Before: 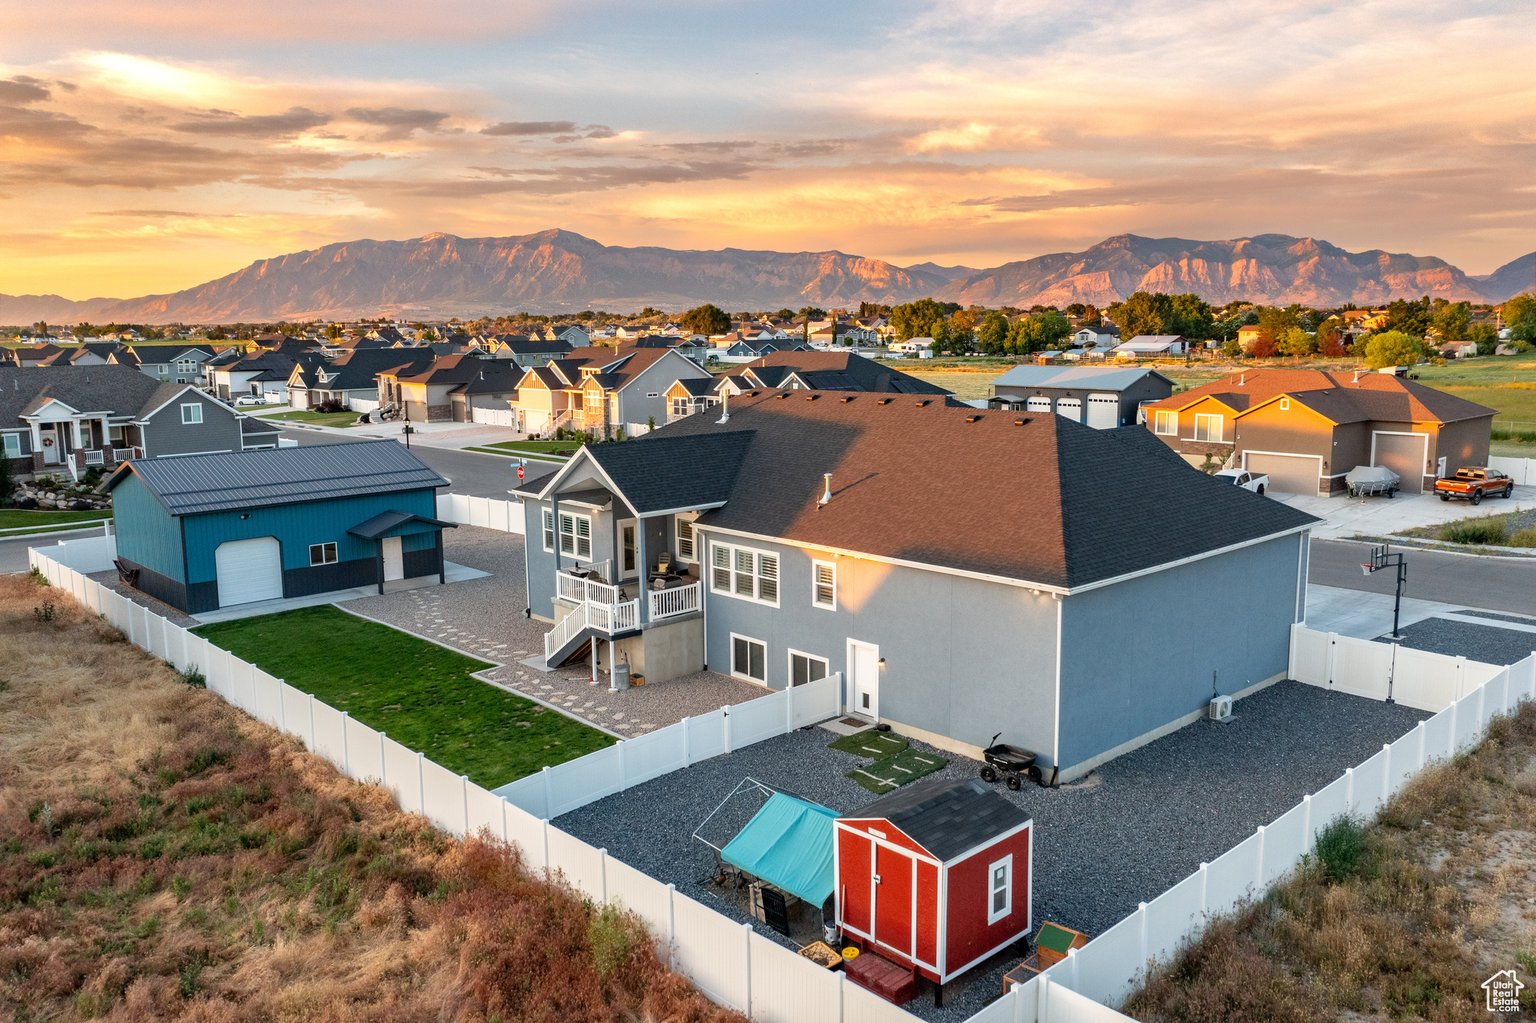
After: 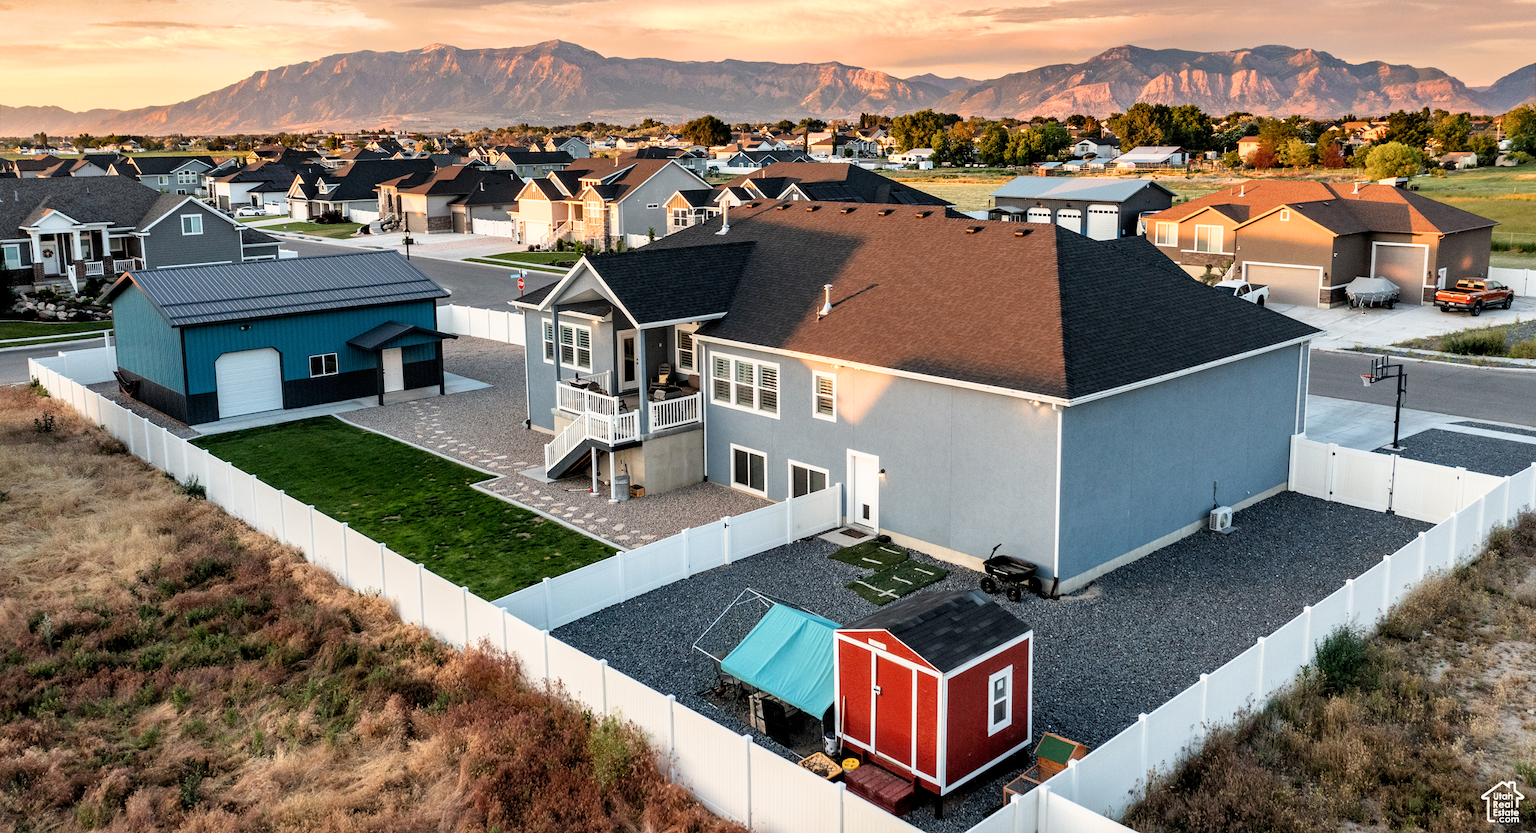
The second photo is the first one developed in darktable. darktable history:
filmic rgb: black relative exposure -8.72 EV, white relative exposure 2.67 EV, target black luminance 0%, target white luminance 99.879%, hardness 6.27, latitude 75.18%, contrast 1.314, highlights saturation mix -5.64%
crop and rotate: top 18.496%
